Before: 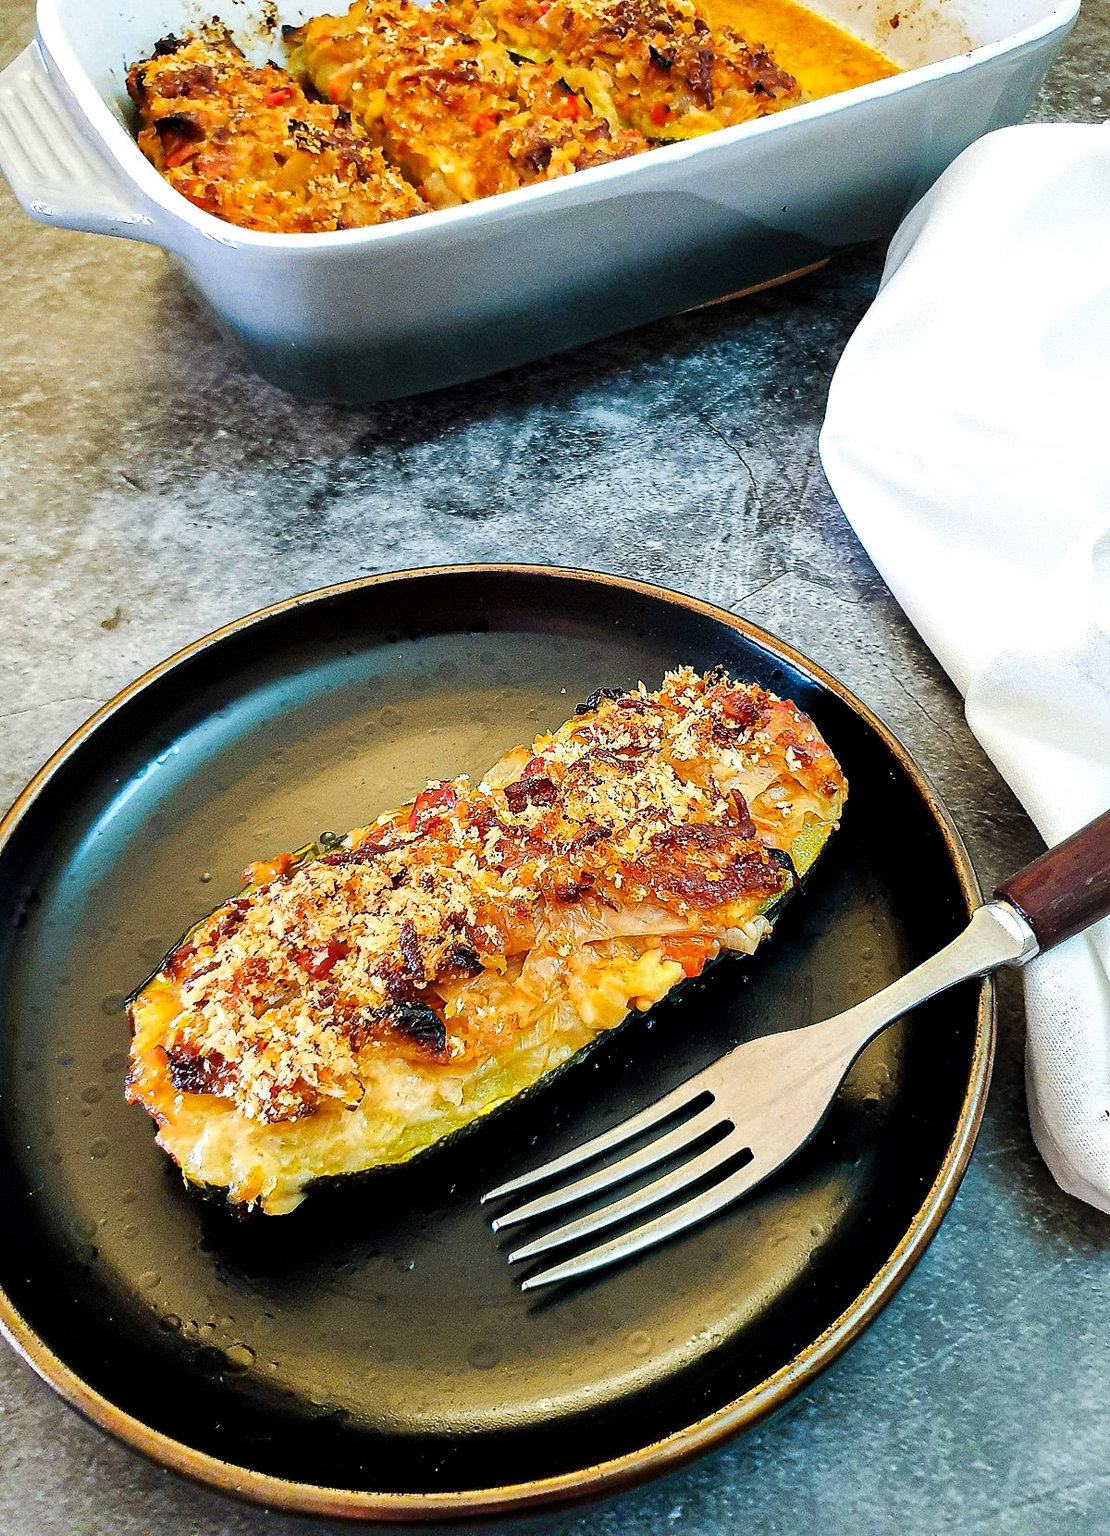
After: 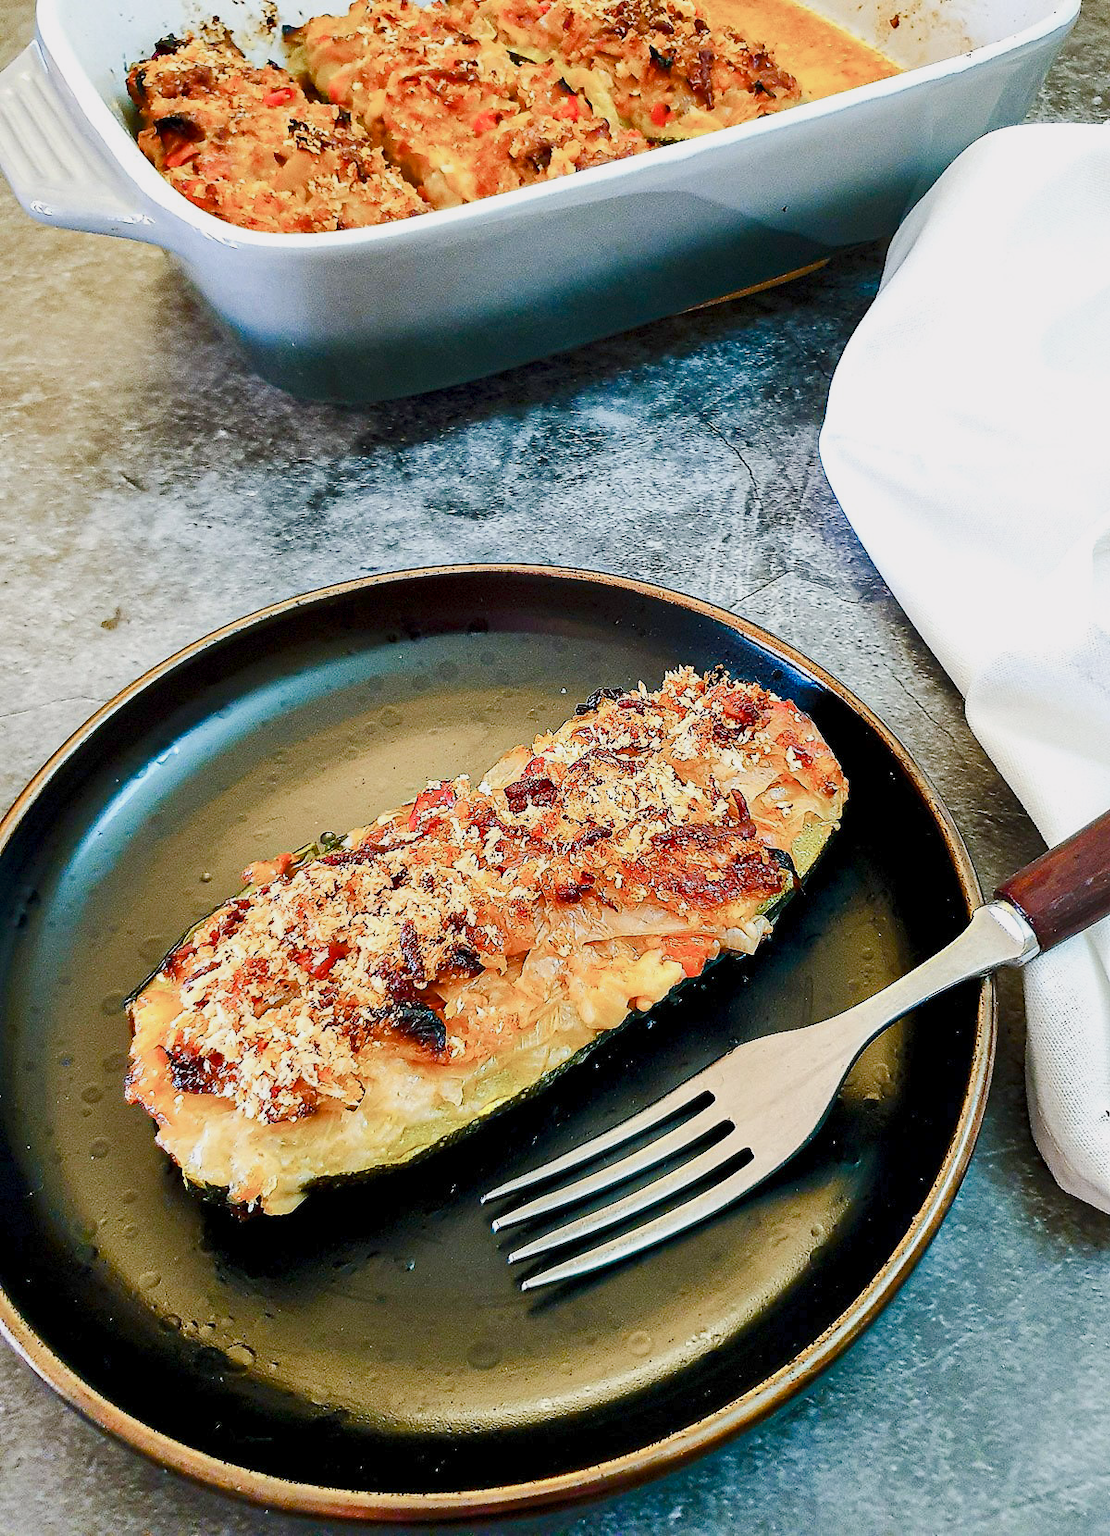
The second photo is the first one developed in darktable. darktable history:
tone equalizer: -8 EV -0.75 EV, -7 EV -0.7 EV, -6 EV -0.6 EV, -5 EV -0.4 EV, -3 EV 0.4 EV, -2 EV 0.6 EV, -1 EV 0.7 EV, +0 EV 0.75 EV, edges refinement/feathering 500, mask exposure compensation -1.57 EV, preserve details no
color balance rgb: shadows lift › chroma 1%, shadows lift › hue 113°, highlights gain › chroma 0.2%, highlights gain › hue 333°, perceptual saturation grading › global saturation 20%, perceptual saturation grading › highlights -50%, perceptual saturation grading › shadows 25%, contrast -30%
